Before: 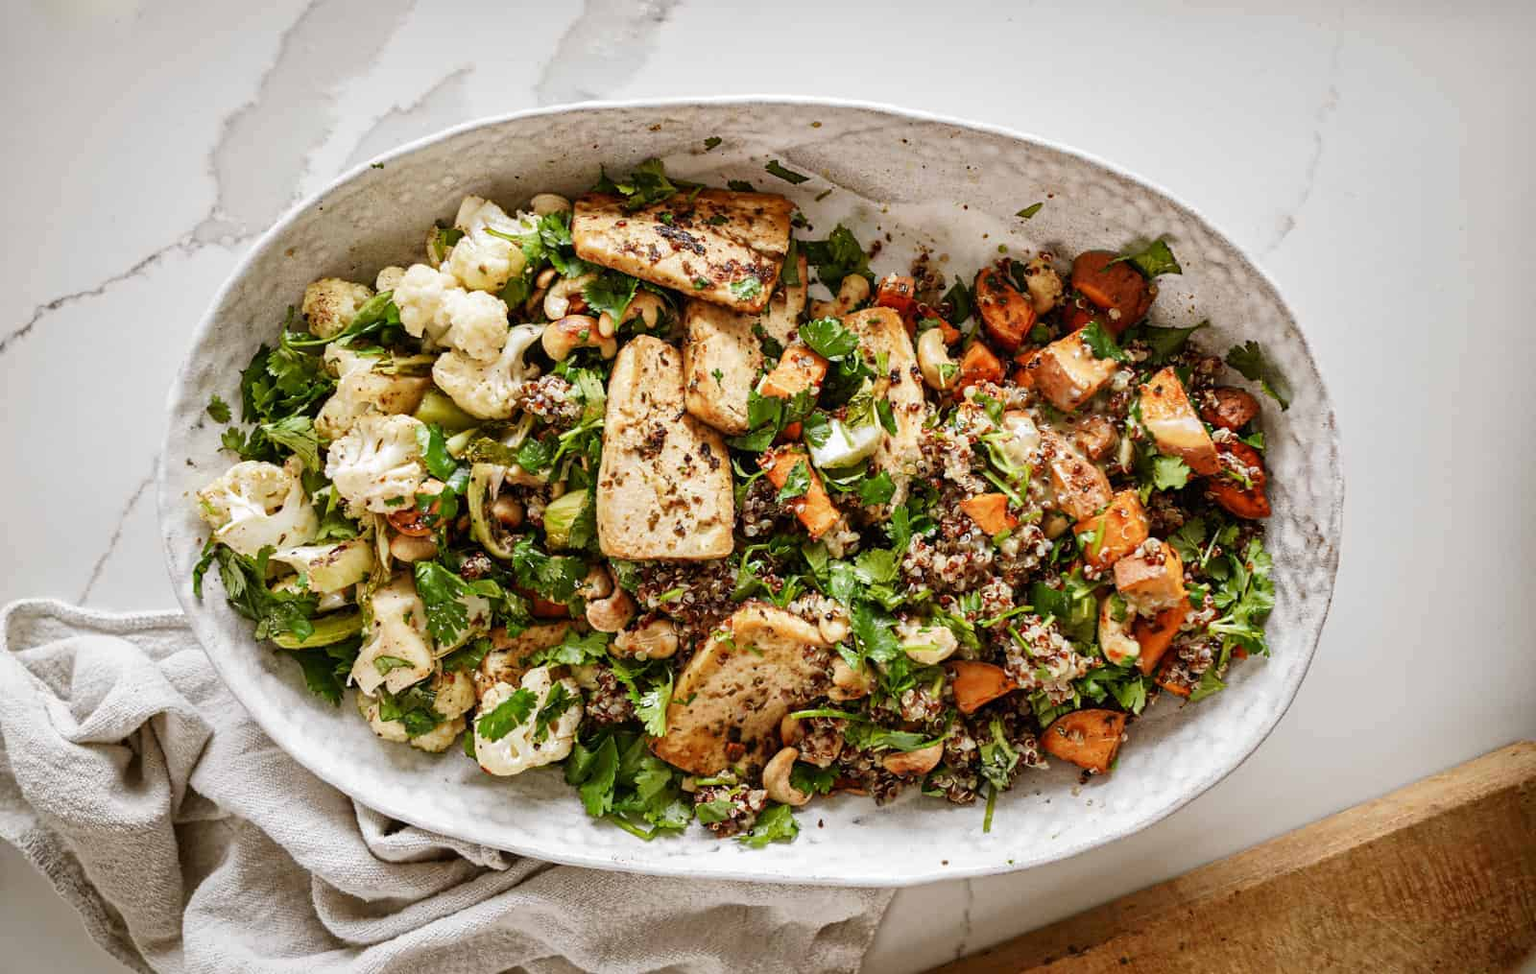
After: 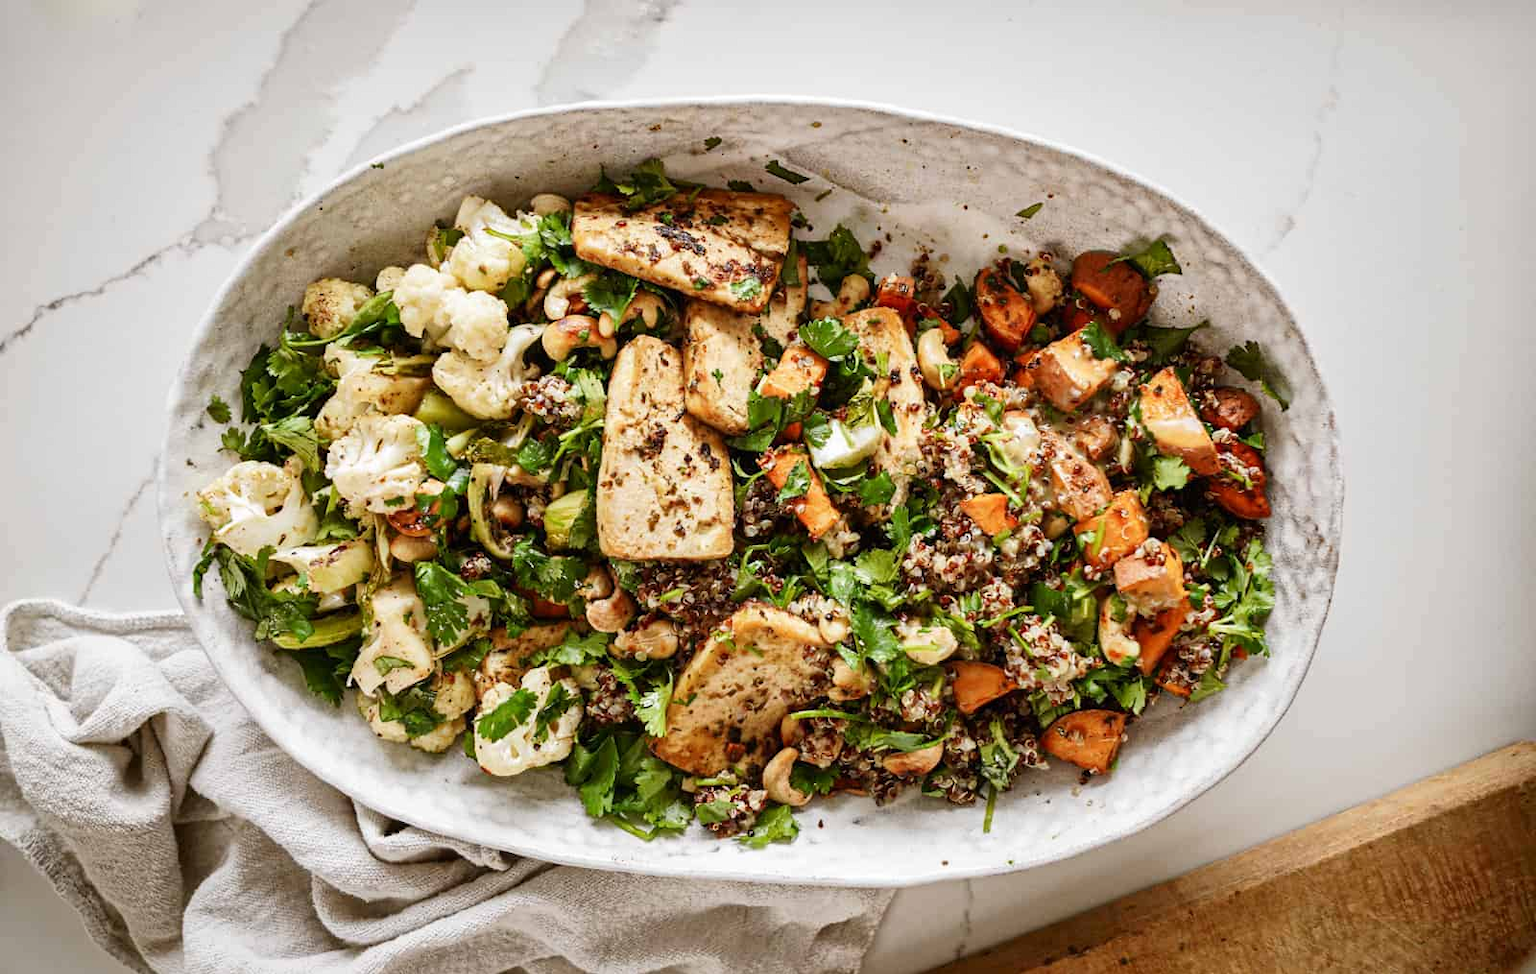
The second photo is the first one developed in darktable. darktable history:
contrast brightness saturation: contrast 0.097, brightness 0.016, saturation 0.019
